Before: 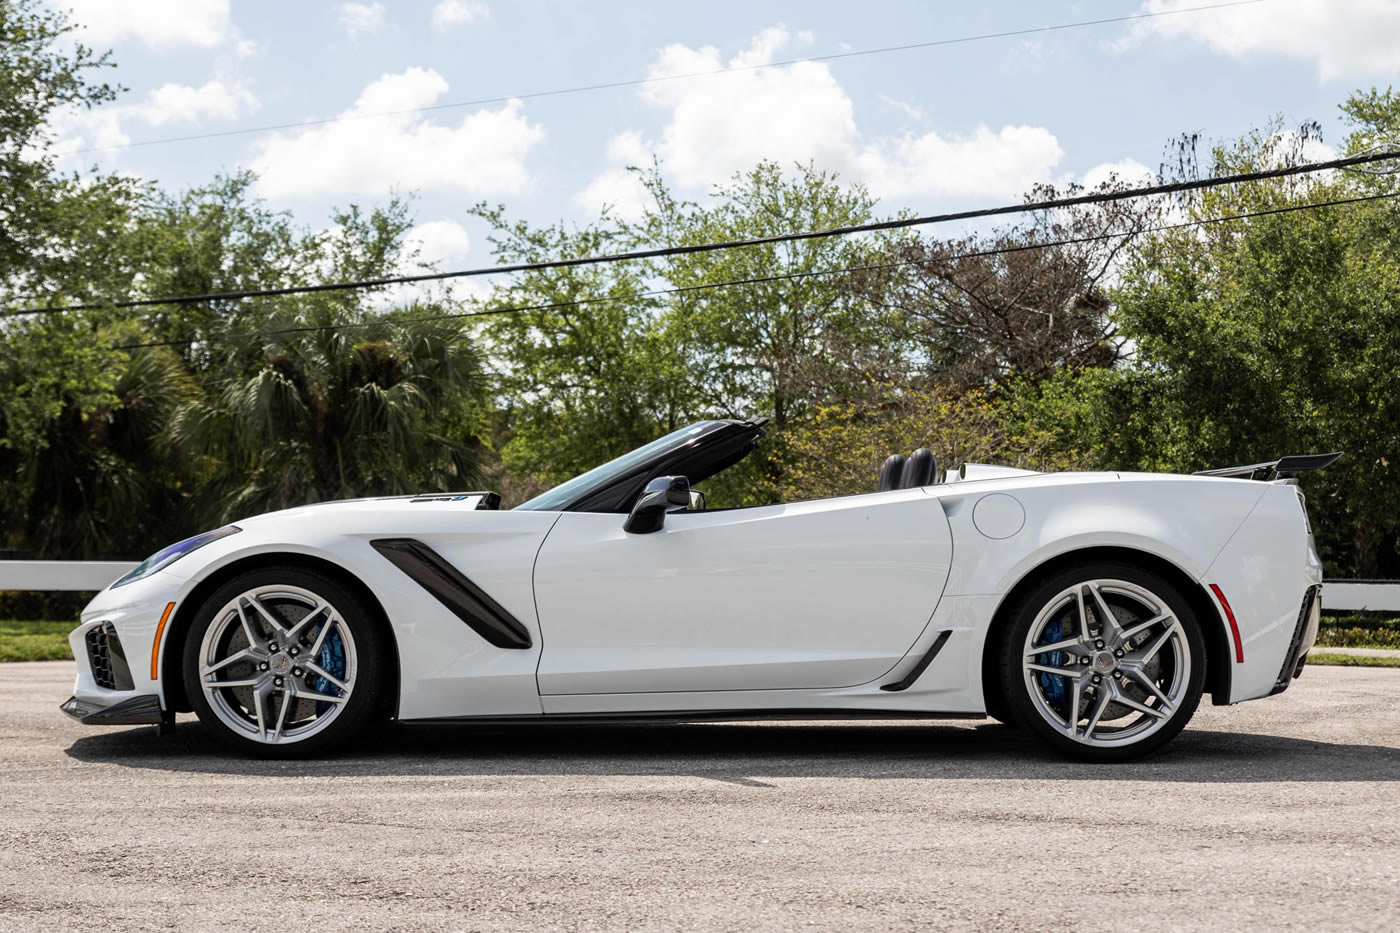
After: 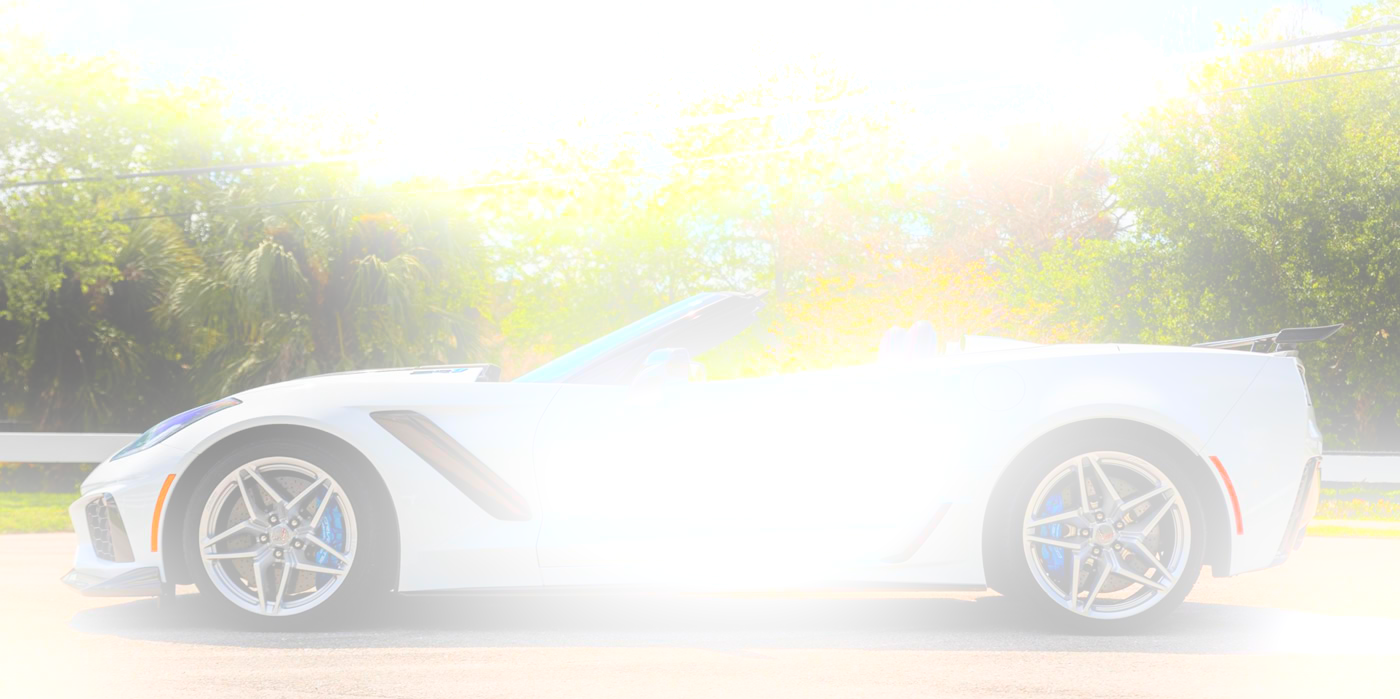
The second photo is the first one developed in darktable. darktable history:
crop: top 13.819%, bottom 11.169%
exposure: compensate highlight preservation false
bloom: size 25%, threshold 5%, strength 90%
